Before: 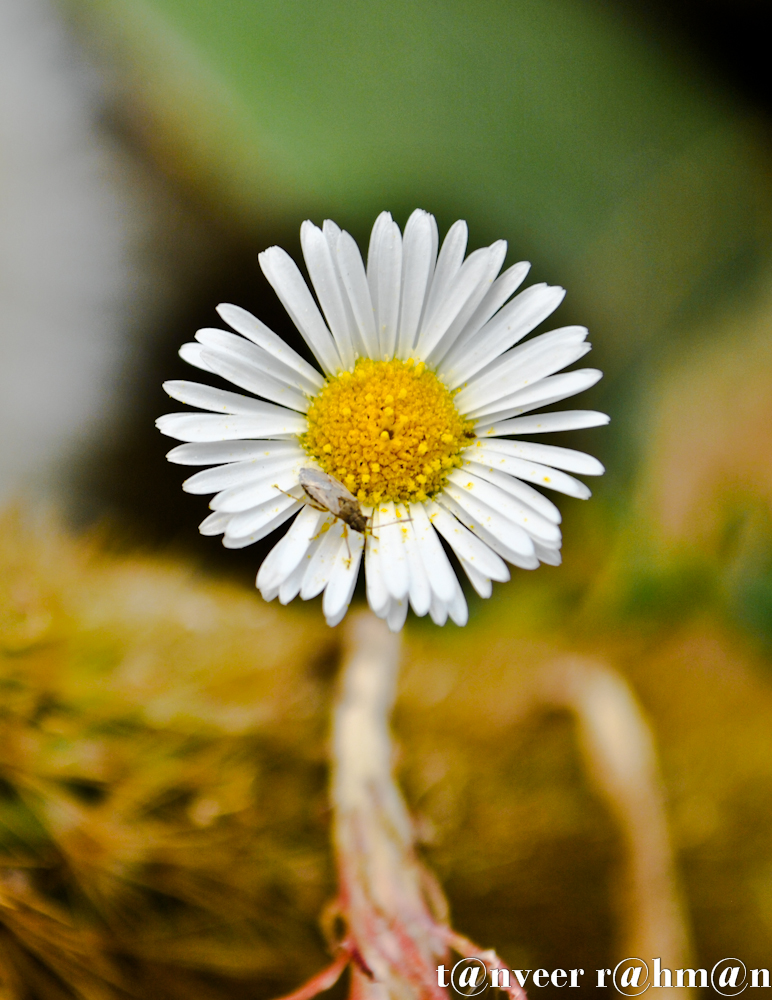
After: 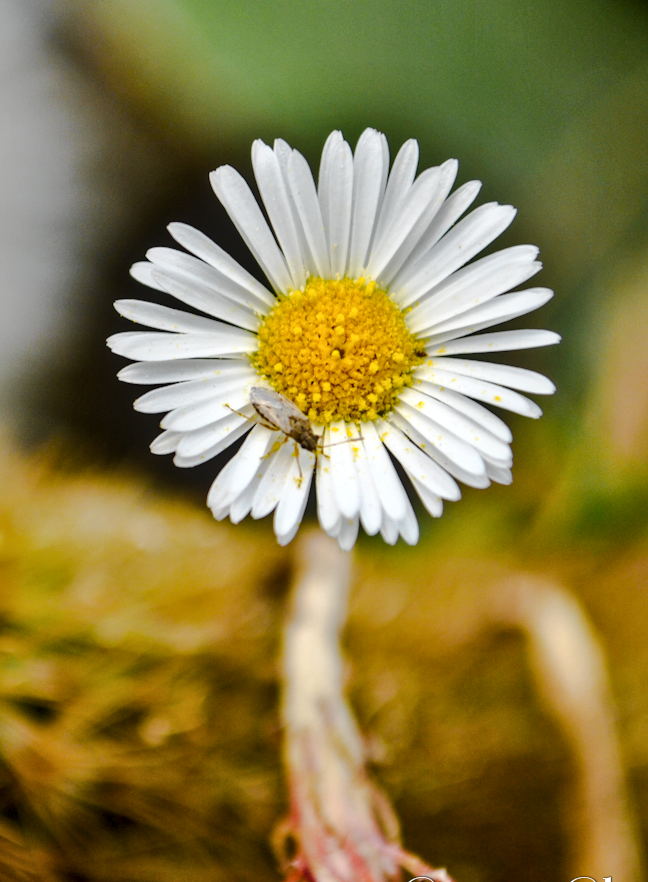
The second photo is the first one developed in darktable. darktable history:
local contrast: on, module defaults
crop: left 6.446%, top 8.188%, right 9.538%, bottom 3.548%
